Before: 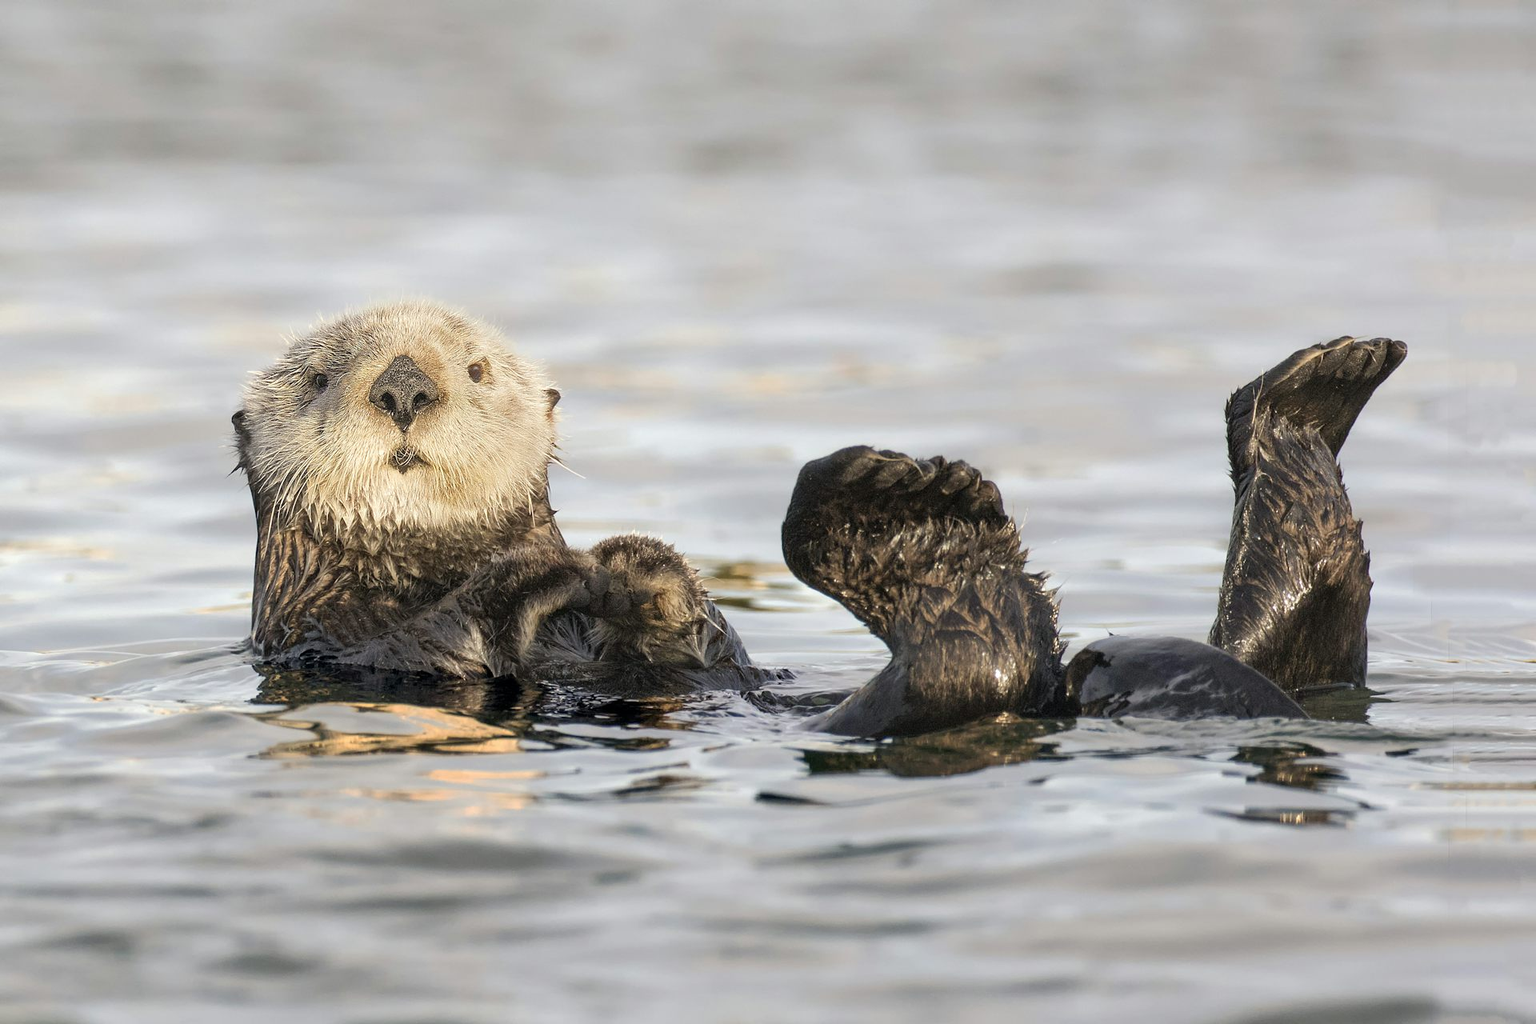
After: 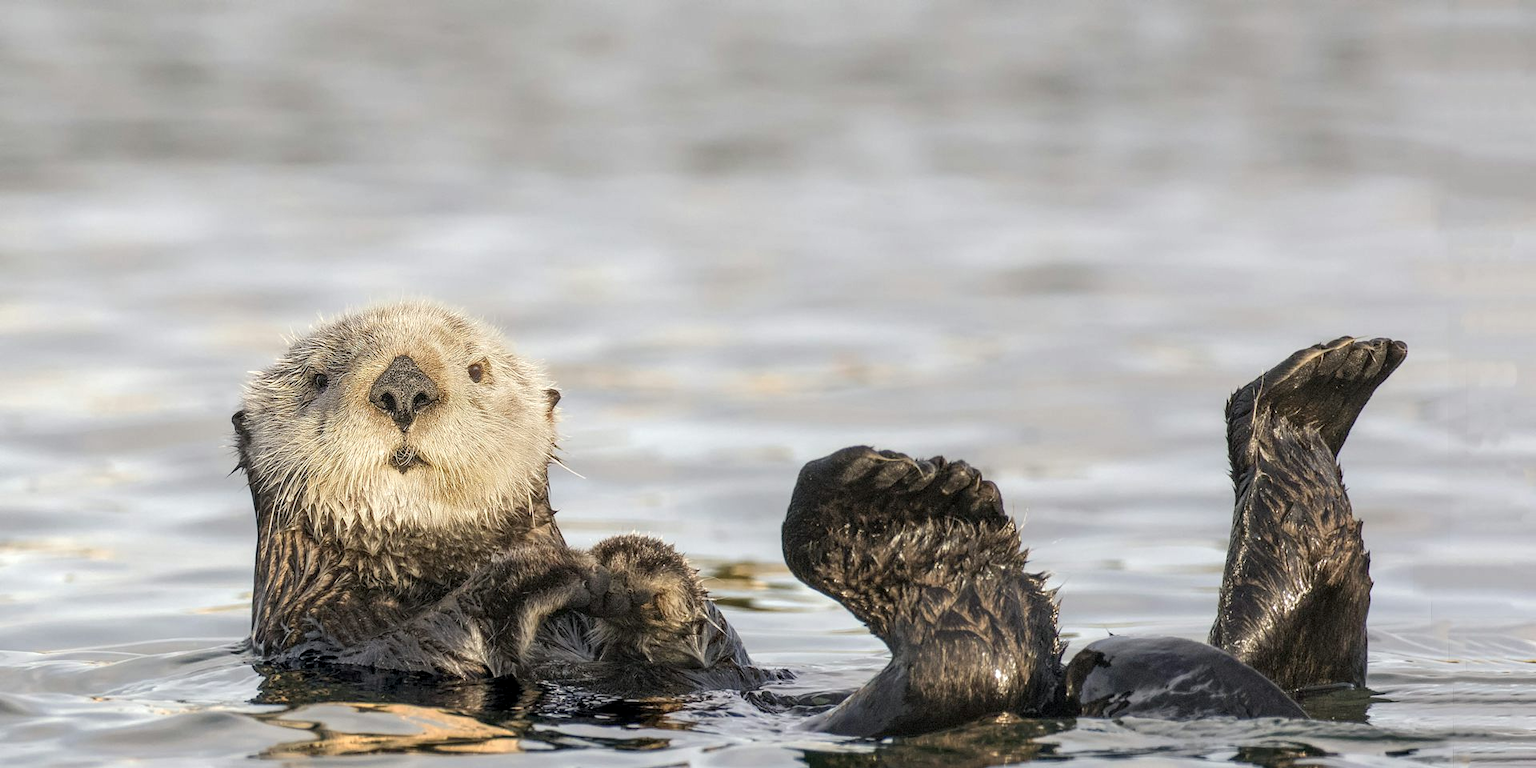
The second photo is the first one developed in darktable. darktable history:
crop: bottom 24.988%
local contrast: on, module defaults
